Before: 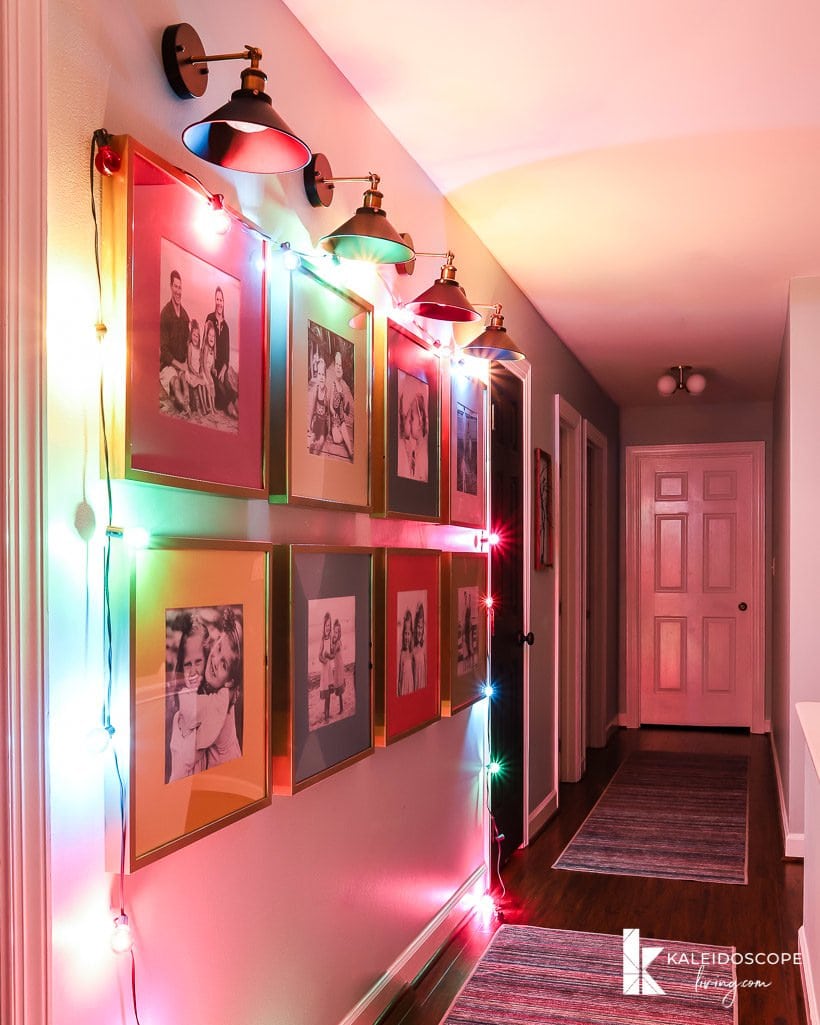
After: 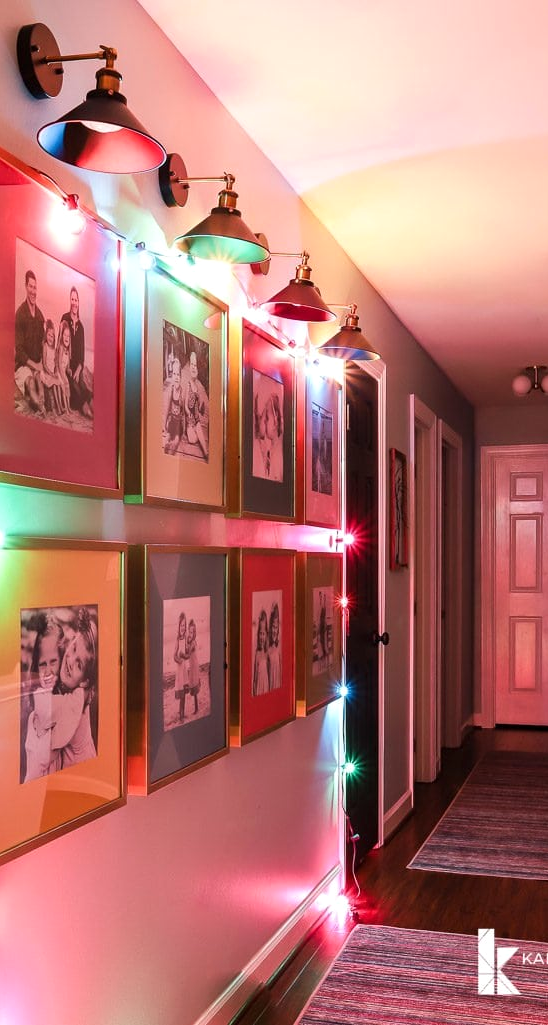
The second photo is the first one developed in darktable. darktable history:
exposure: exposure 0.081 EV, compensate highlight preservation false
crop and rotate: left 17.732%, right 15.423%
